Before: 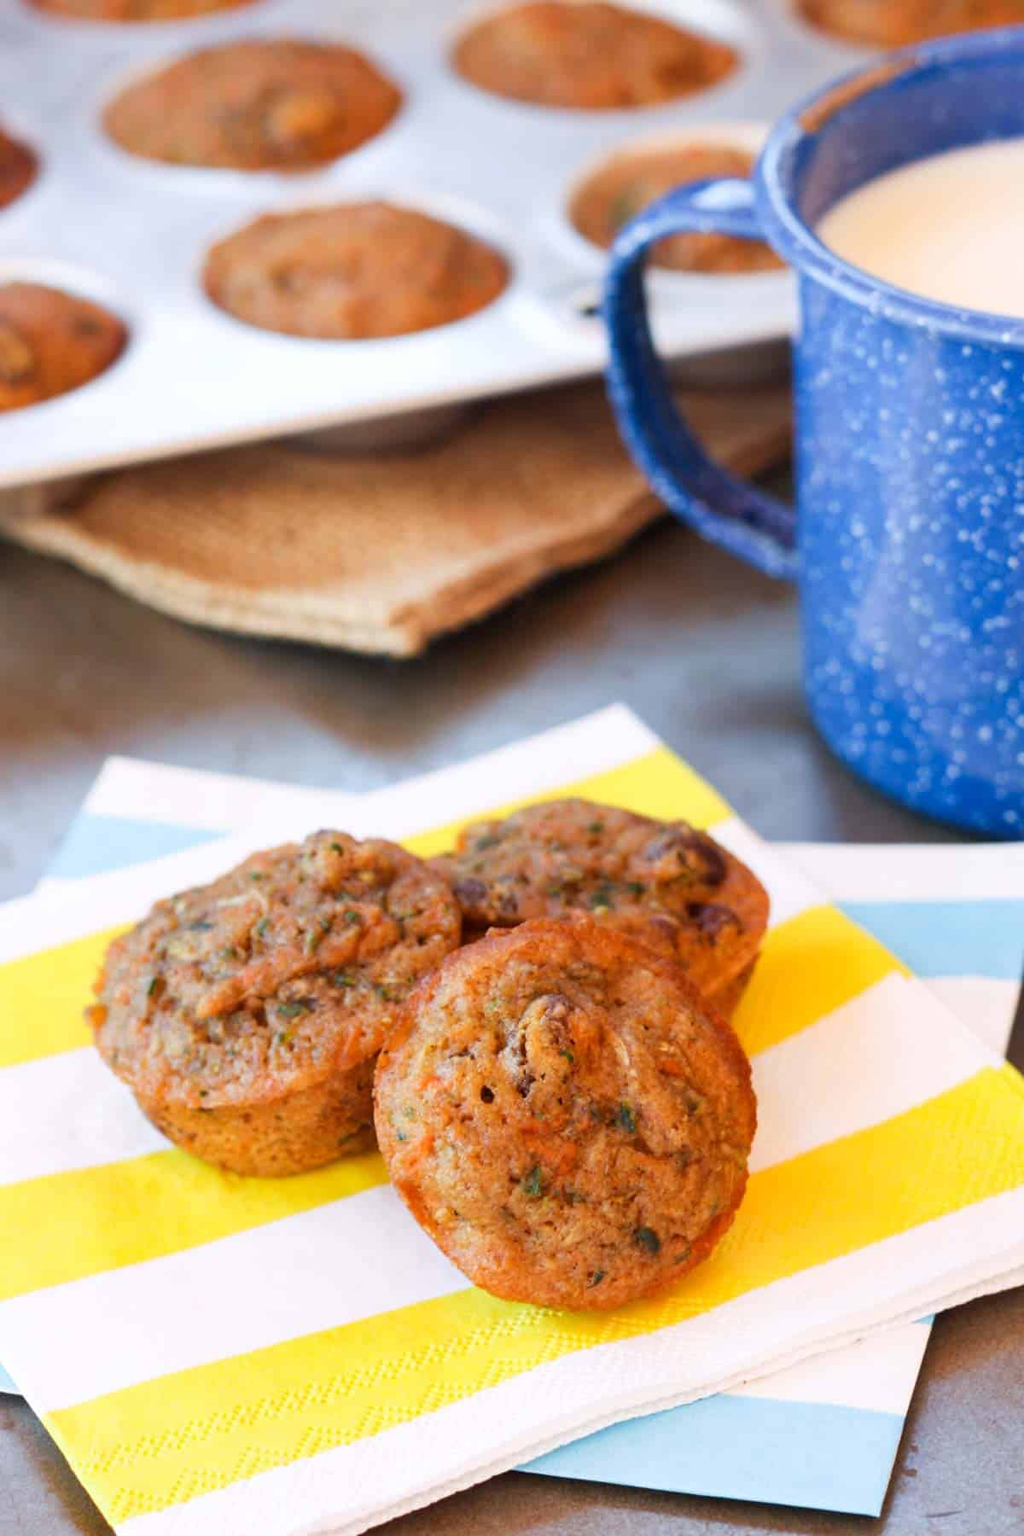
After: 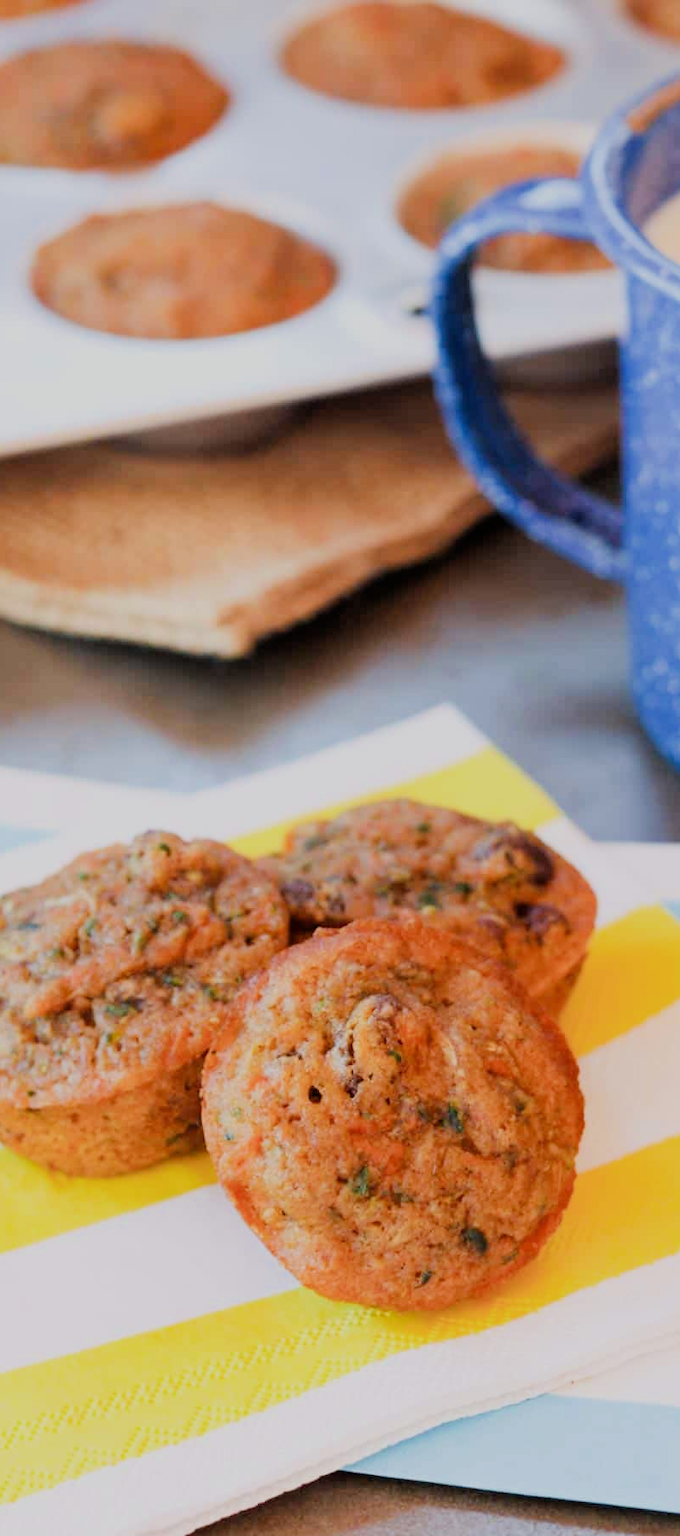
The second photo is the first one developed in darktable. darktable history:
crop: left 16.899%, right 16.556%
filmic rgb: black relative exposure -6.98 EV, white relative exposure 5.63 EV, hardness 2.86
exposure: exposure 0.2 EV, compensate highlight preservation false
